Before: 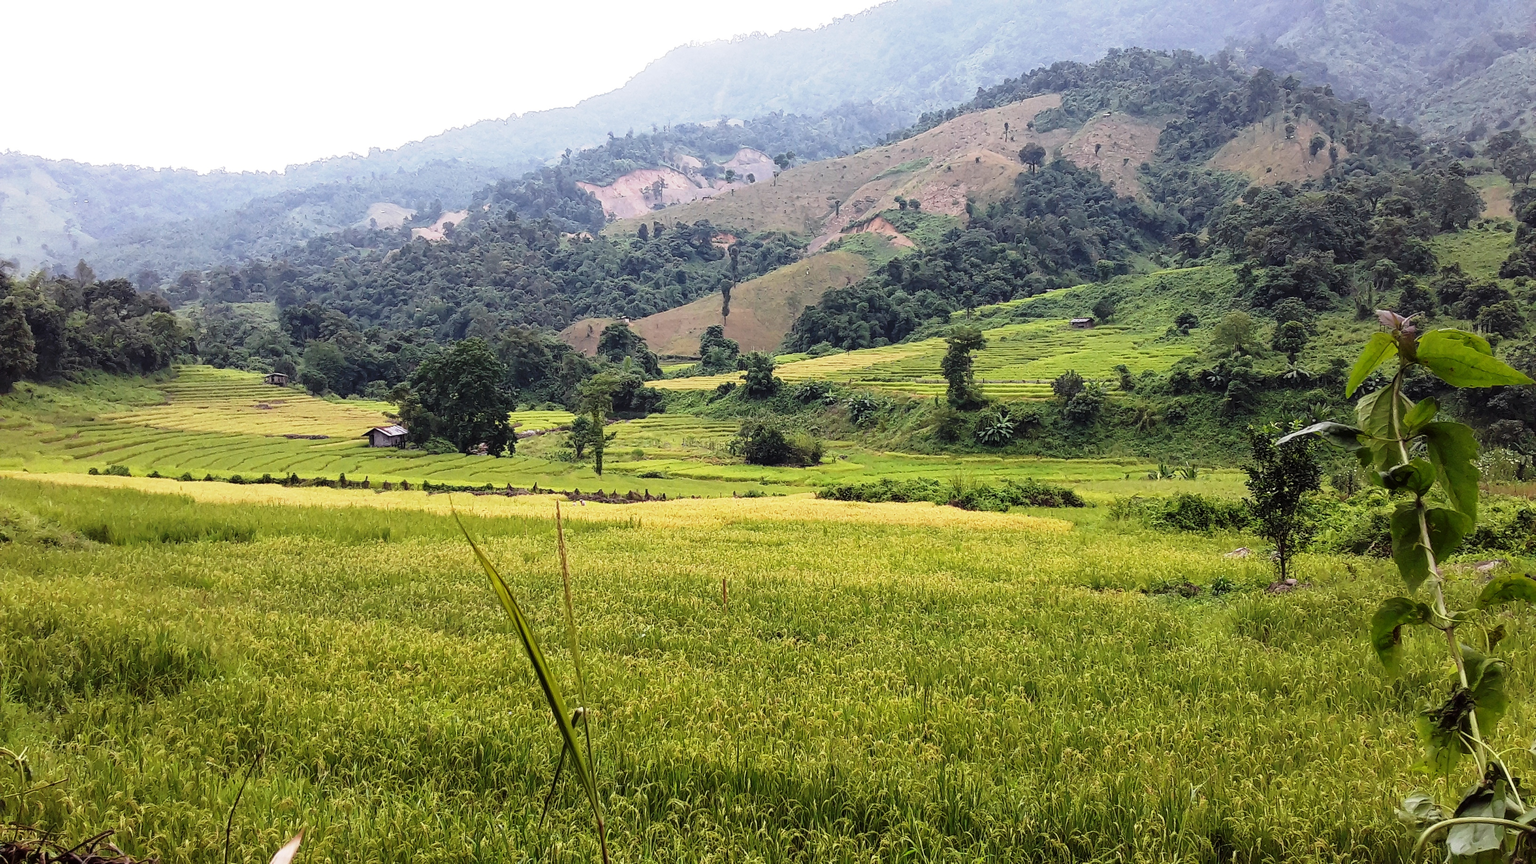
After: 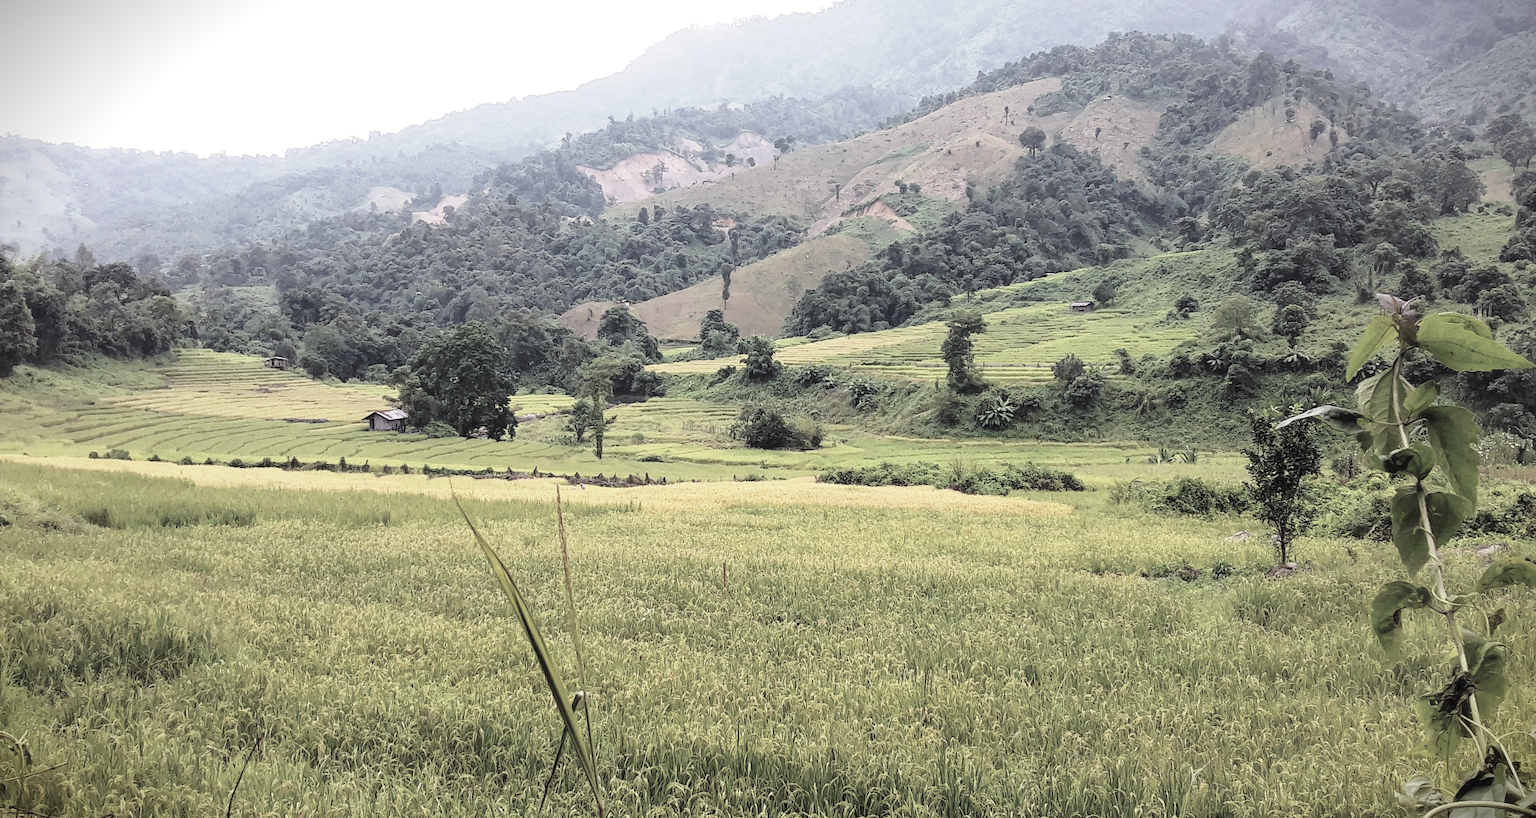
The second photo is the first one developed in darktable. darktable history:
vignetting: fall-off start 100.88%, brightness -0.989, saturation 0.489, width/height ratio 1.322
contrast brightness saturation: brightness 0.182, saturation -0.505
crop and rotate: top 1.959%, bottom 3.28%
